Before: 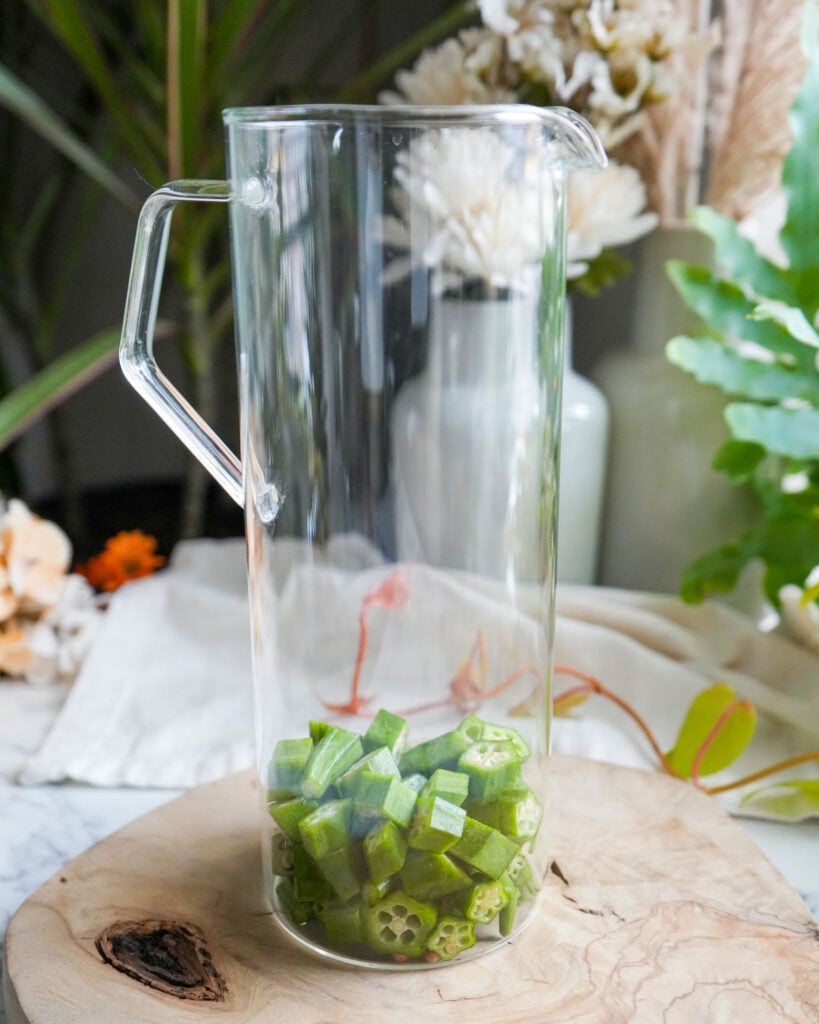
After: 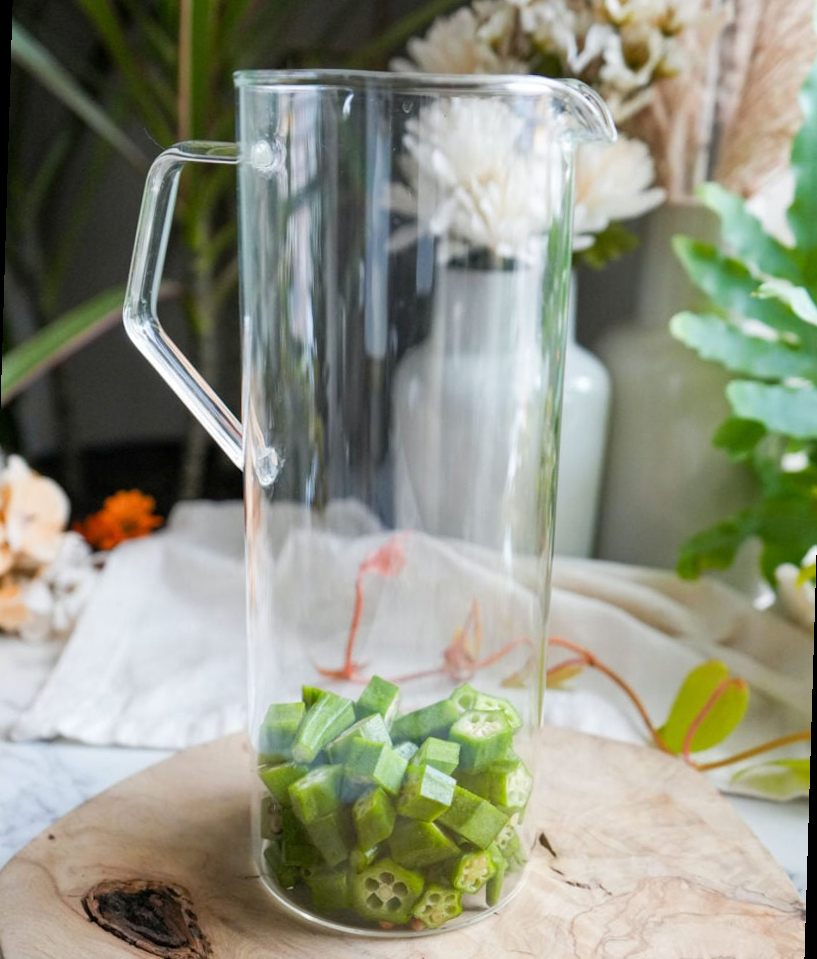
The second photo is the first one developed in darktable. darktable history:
rotate and perspective: rotation 1.71°, crop left 0.019, crop right 0.981, crop top 0.042, crop bottom 0.958
